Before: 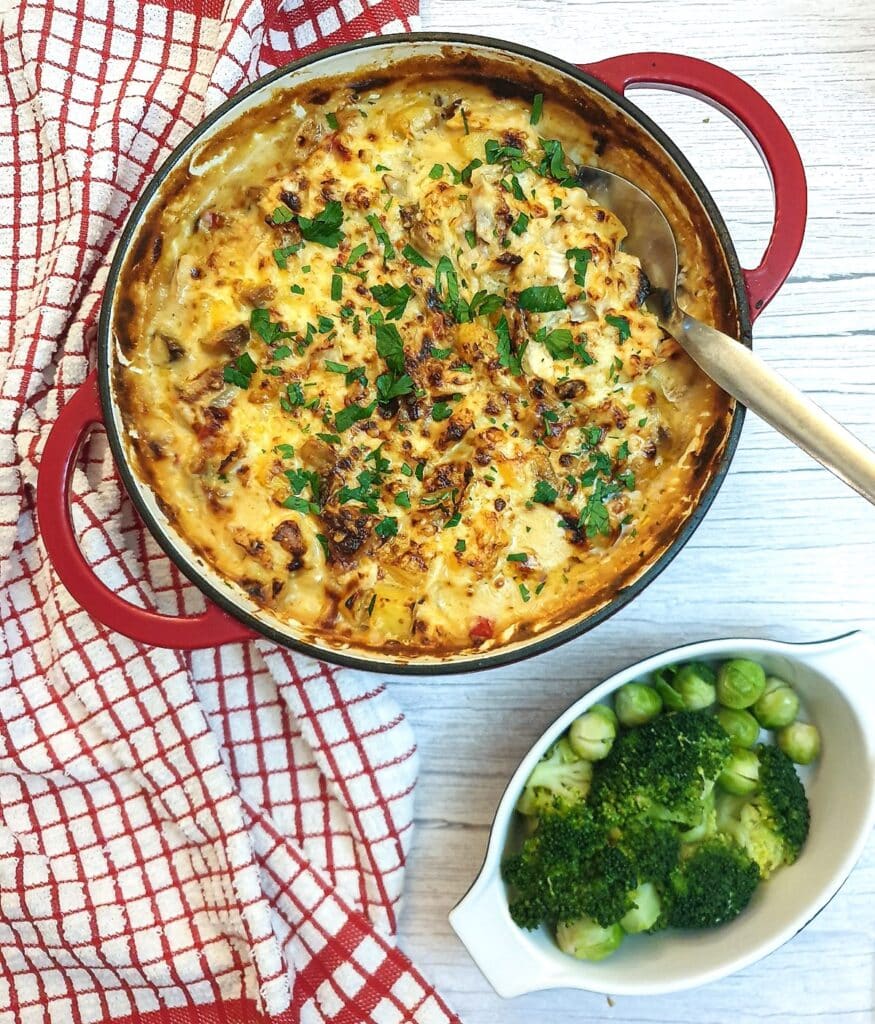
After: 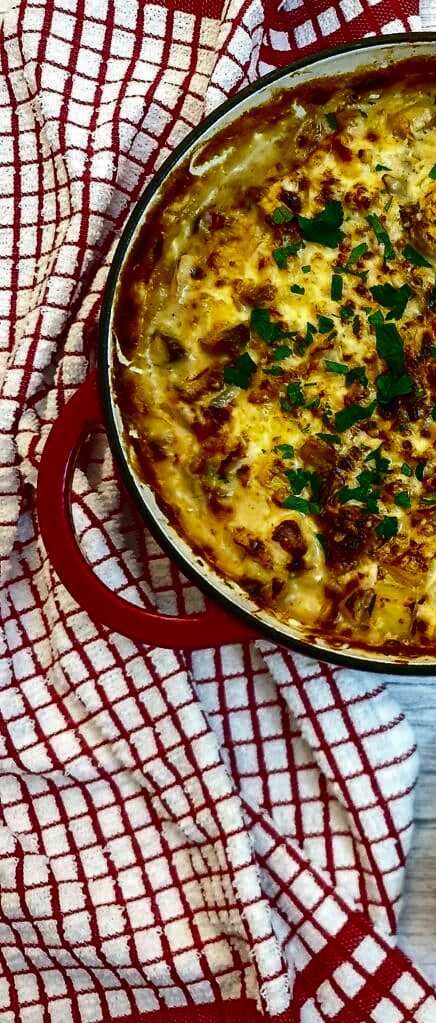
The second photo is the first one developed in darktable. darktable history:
crop and rotate: left 0.058%, top 0%, right 50.109%
contrast brightness saturation: contrast 0.087, brightness -0.581, saturation 0.17
